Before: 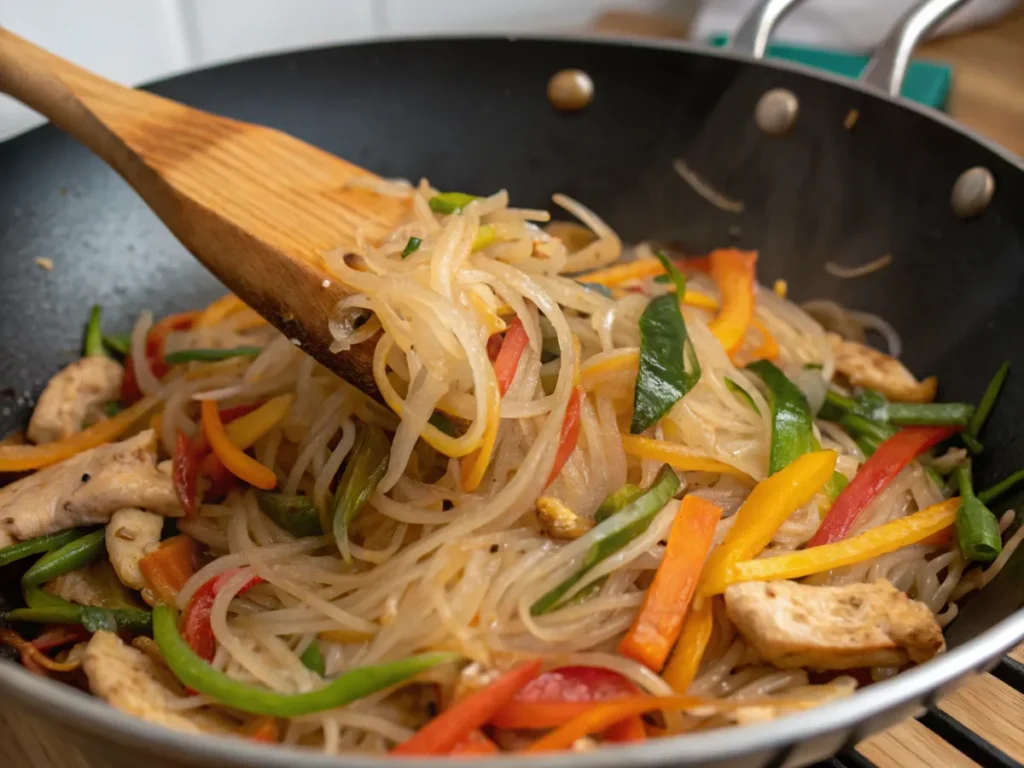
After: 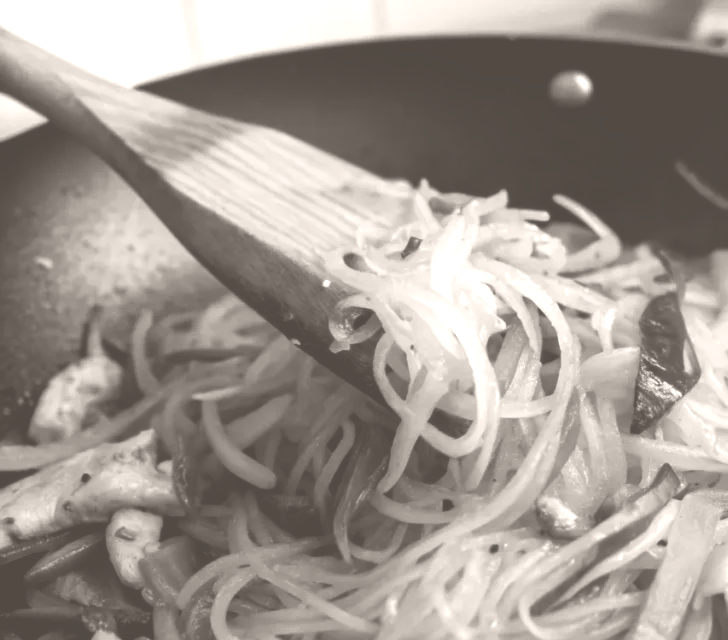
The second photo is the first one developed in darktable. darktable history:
filmic rgb: middle gray luminance 21.73%, black relative exposure -14 EV, white relative exposure 2.96 EV, threshold 6 EV, target black luminance 0%, hardness 8.81, latitude 59.69%, contrast 1.208, highlights saturation mix 5%, shadows ↔ highlights balance 41.6%, add noise in highlights 0, color science v3 (2019), use custom middle-gray values true, iterations of high-quality reconstruction 0, contrast in highlights soft, enable highlight reconstruction true
crop: right 28.885%, bottom 16.626%
contrast brightness saturation: contrast 0.1, brightness -0.26, saturation 0.14
colorize: hue 34.49°, saturation 35.33%, source mix 100%, lightness 55%, version 1
soften: size 10%, saturation 50%, brightness 0.2 EV, mix 10%
